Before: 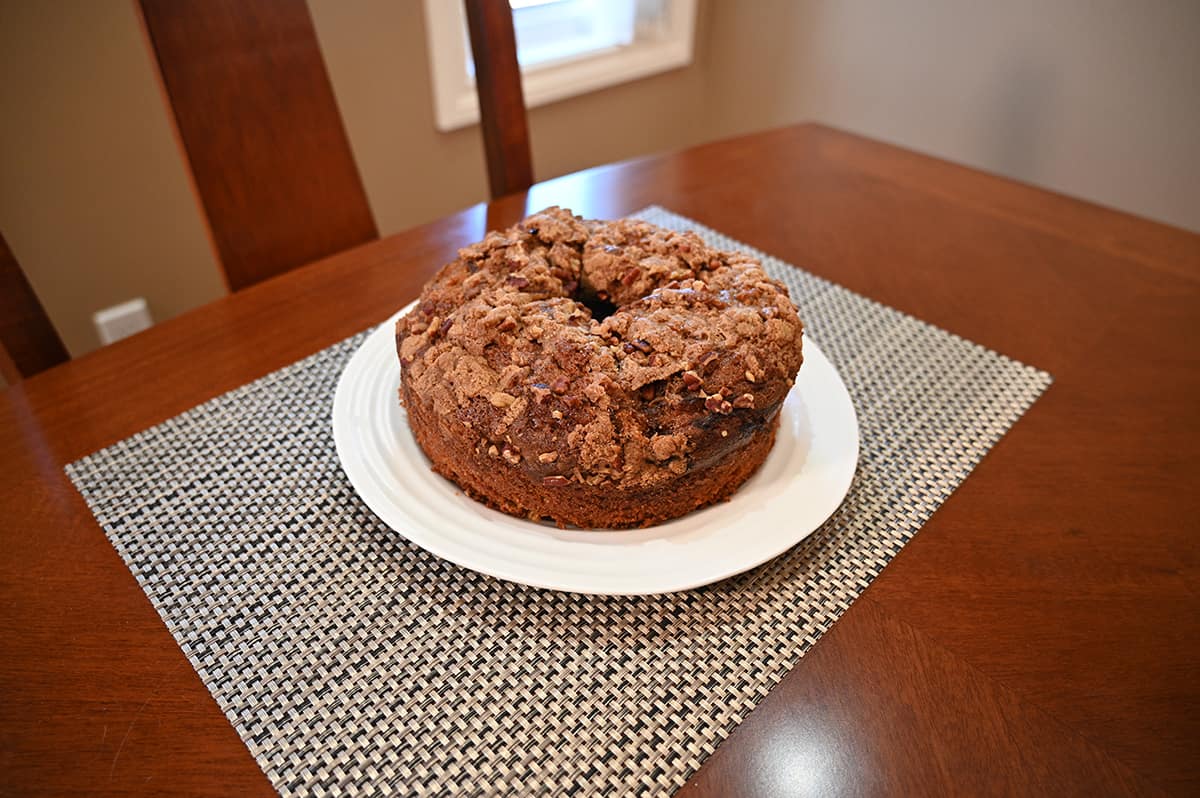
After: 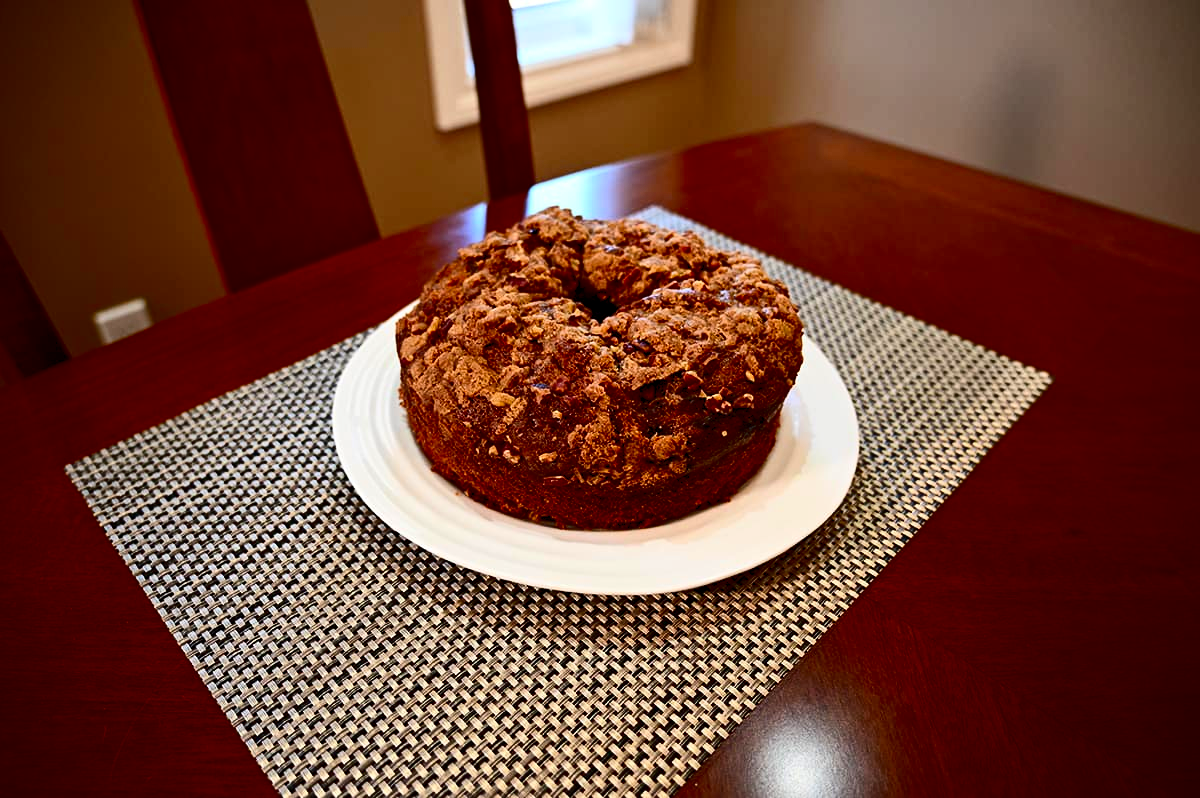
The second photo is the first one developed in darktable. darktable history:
contrast brightness saturation: contrast 0.241, brightness -0.244, saturation 0.146
color balance rgb: global offset › luminance -0.394%, perceptual saturation grading › global saturation 19.965%, global vibrance 14.726%
